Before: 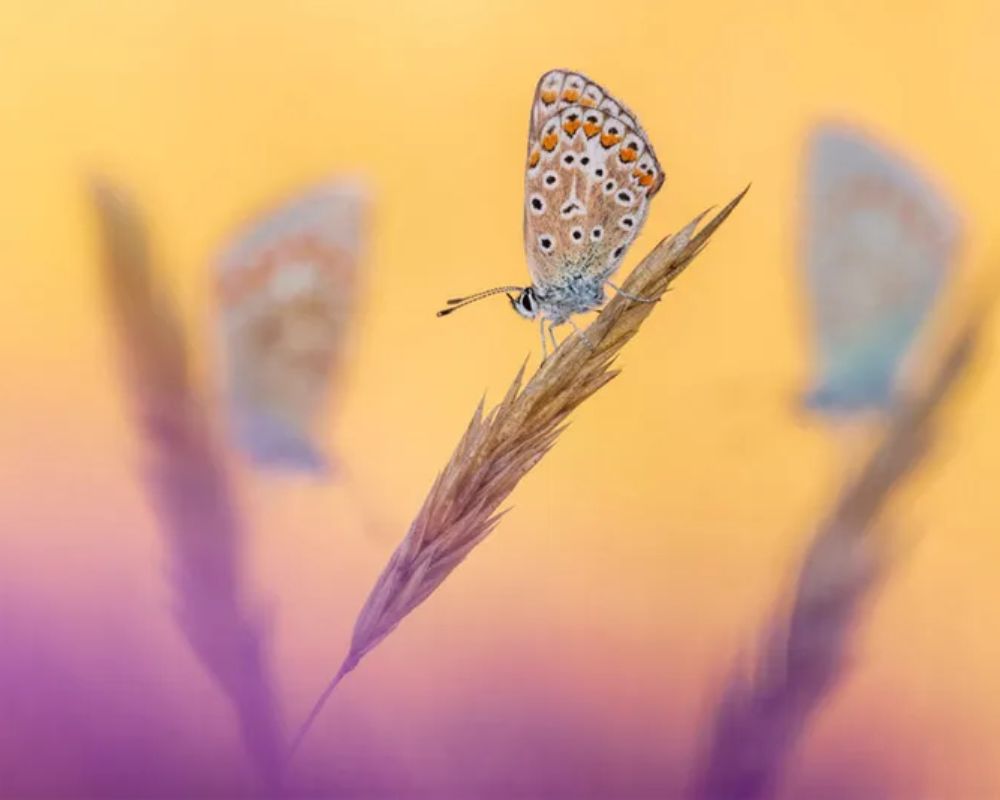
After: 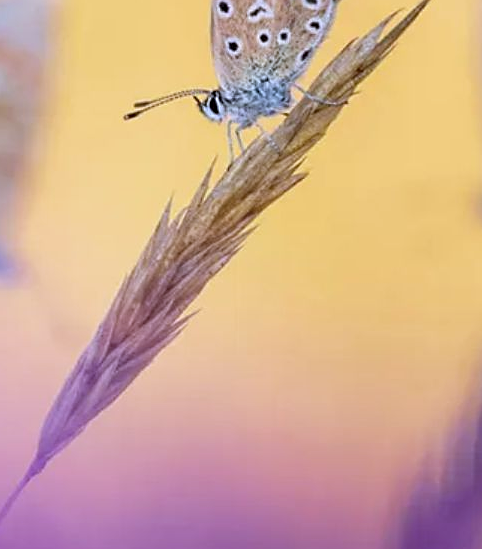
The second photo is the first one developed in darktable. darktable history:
crop: left 31.379%, top 24.658%, right 20.326%, bottom 6.628%
sharpen: on, module defaults
white balance: red 0.948, green 1.02, blue 1.176
